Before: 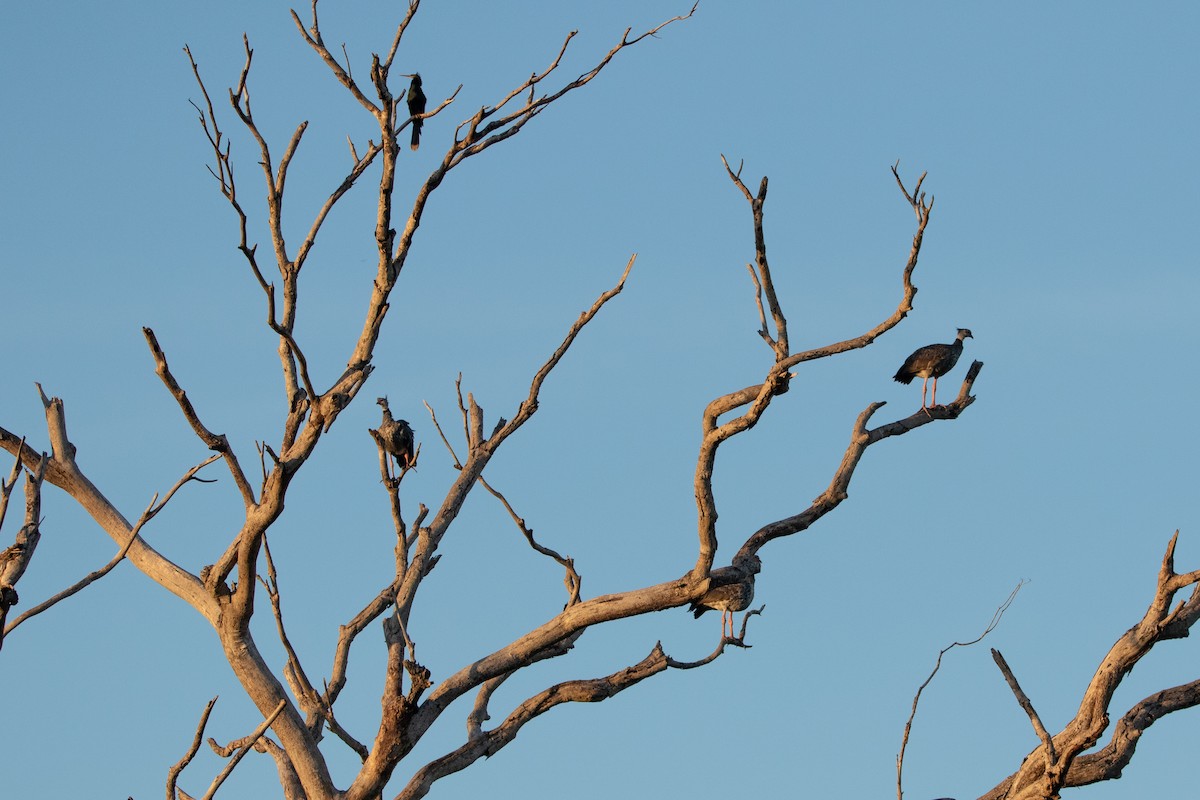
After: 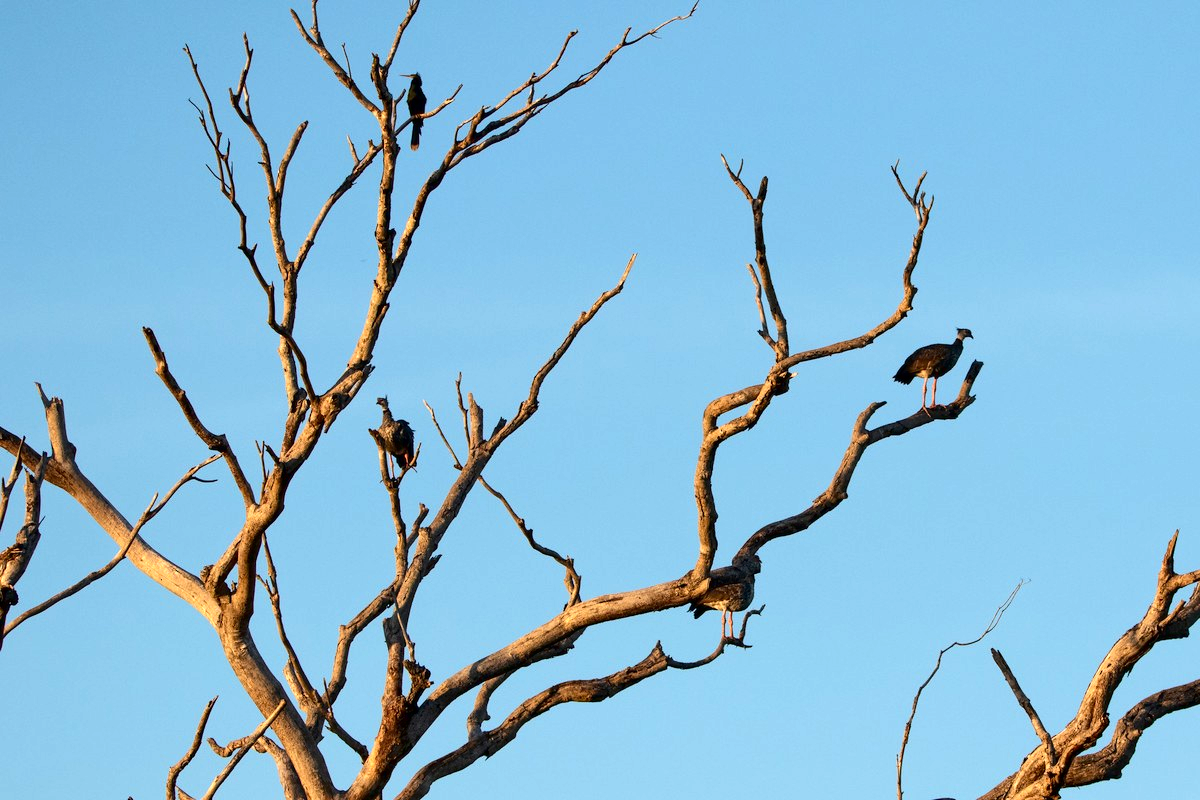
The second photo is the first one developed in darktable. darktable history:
contrast brightness saturation: contrast 0.132, brightness -0.222, saturation 0.14
exposure: exposure 0.737 EV, compensate highlight preservation false
